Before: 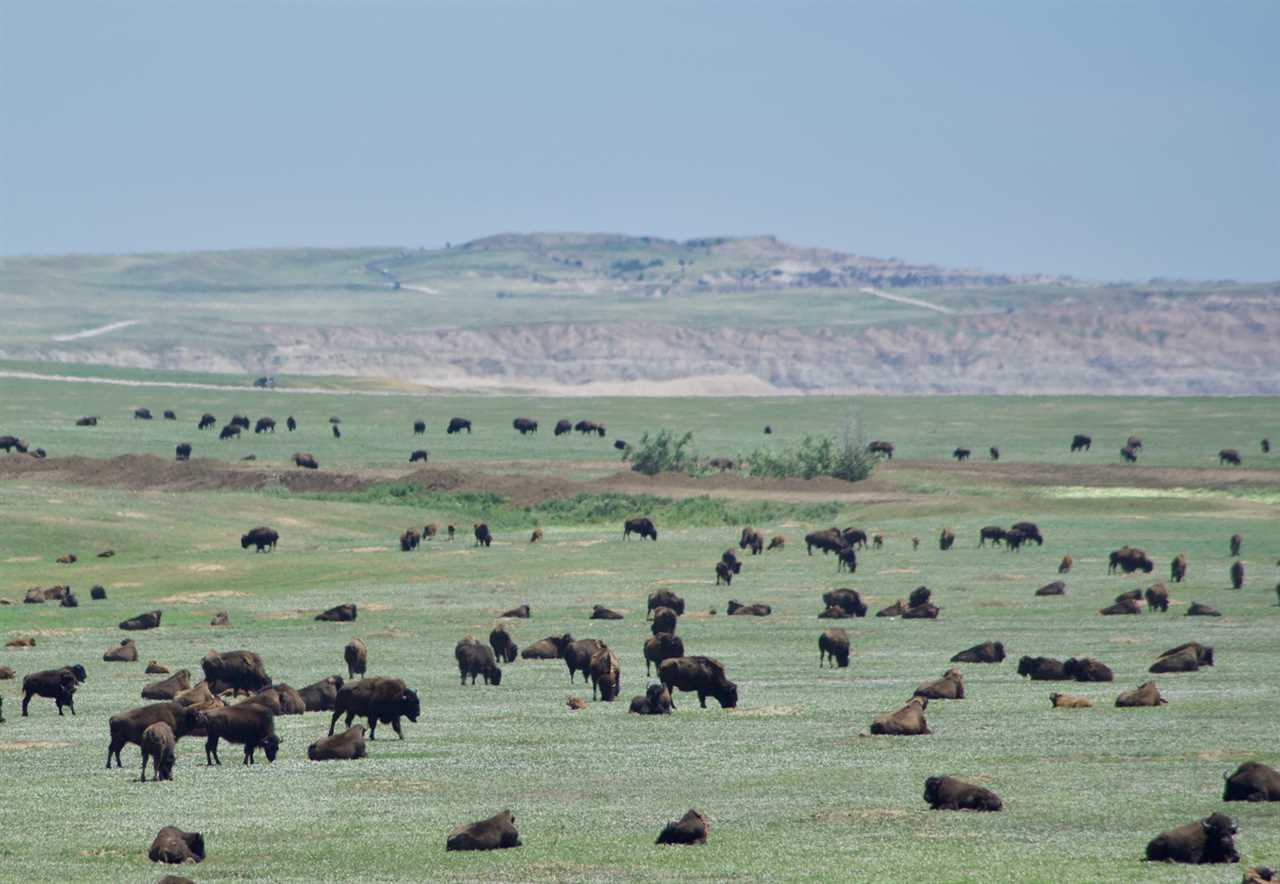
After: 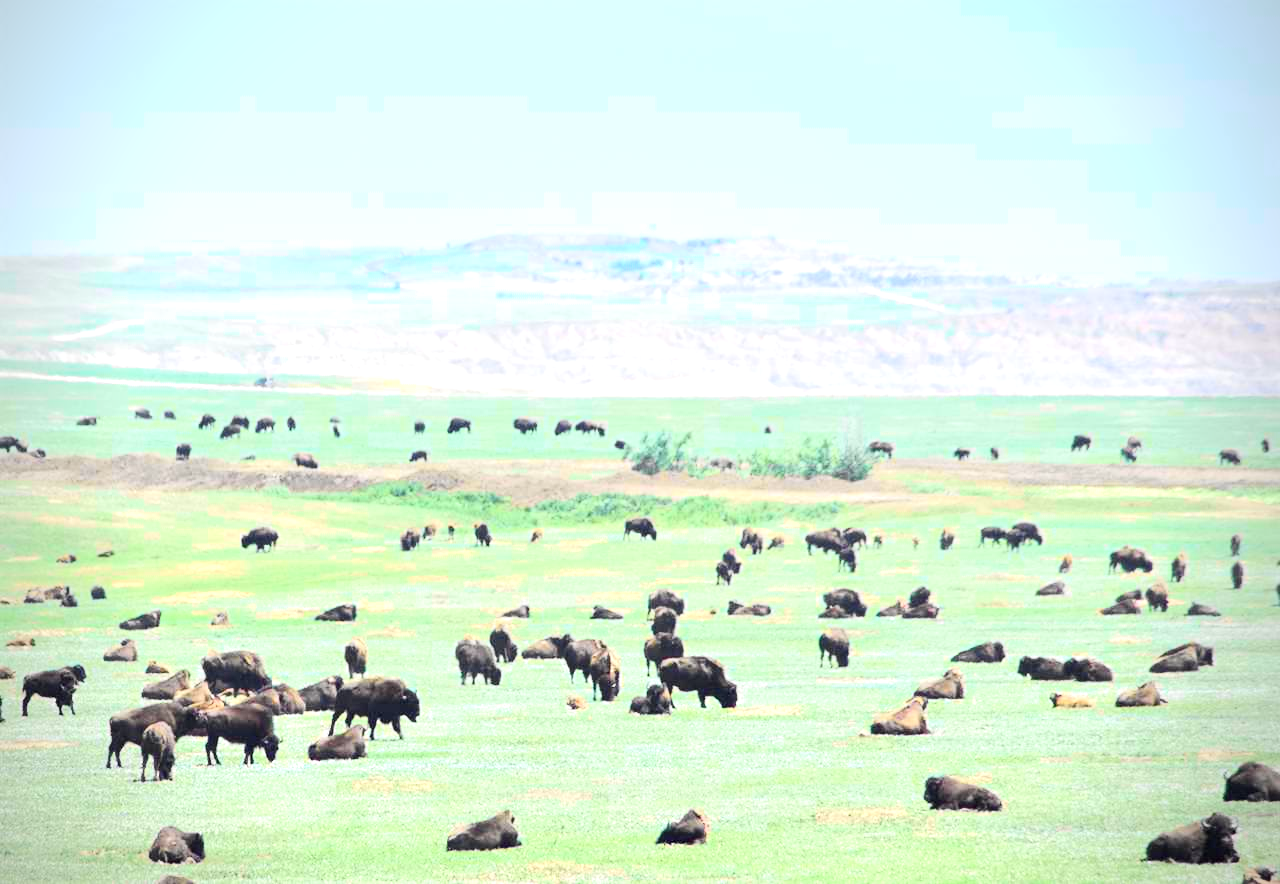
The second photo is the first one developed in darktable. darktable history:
vignetting: on, module defaults
exposure: black level correction 0, exposure 1.384 EV, compensate highlight preservation false
tone curve: curves: ch0 [(0, 0) (0.055, 0.05) (0.258, 0.287) (0.434, 0.526) (0.517, 0.648) (0.745, 0.874) (1, 1)]; ch1 [(0, 0) (0.346, 0.307) (0.418, 0.383) (0.46, 0.439) (0.482, 0.493) (0.502, 0.503) (0.517, 0.514) (0.55, 0.561) (0.588, 0.603) (0.646, 0.688) (1, 1)]; ch2 [(0, 0) (0.346, 0.34) (0.431, 0.45) (0.485, 0.499) (0.5, 0.503) (0.527, 0.525) (0.545, 0.562) (0.679, 0.706) (1, 1)], color space Lab, independent channels, preserve colors none
levels: mode automatic, levels [0, 0.374, 0.749]
